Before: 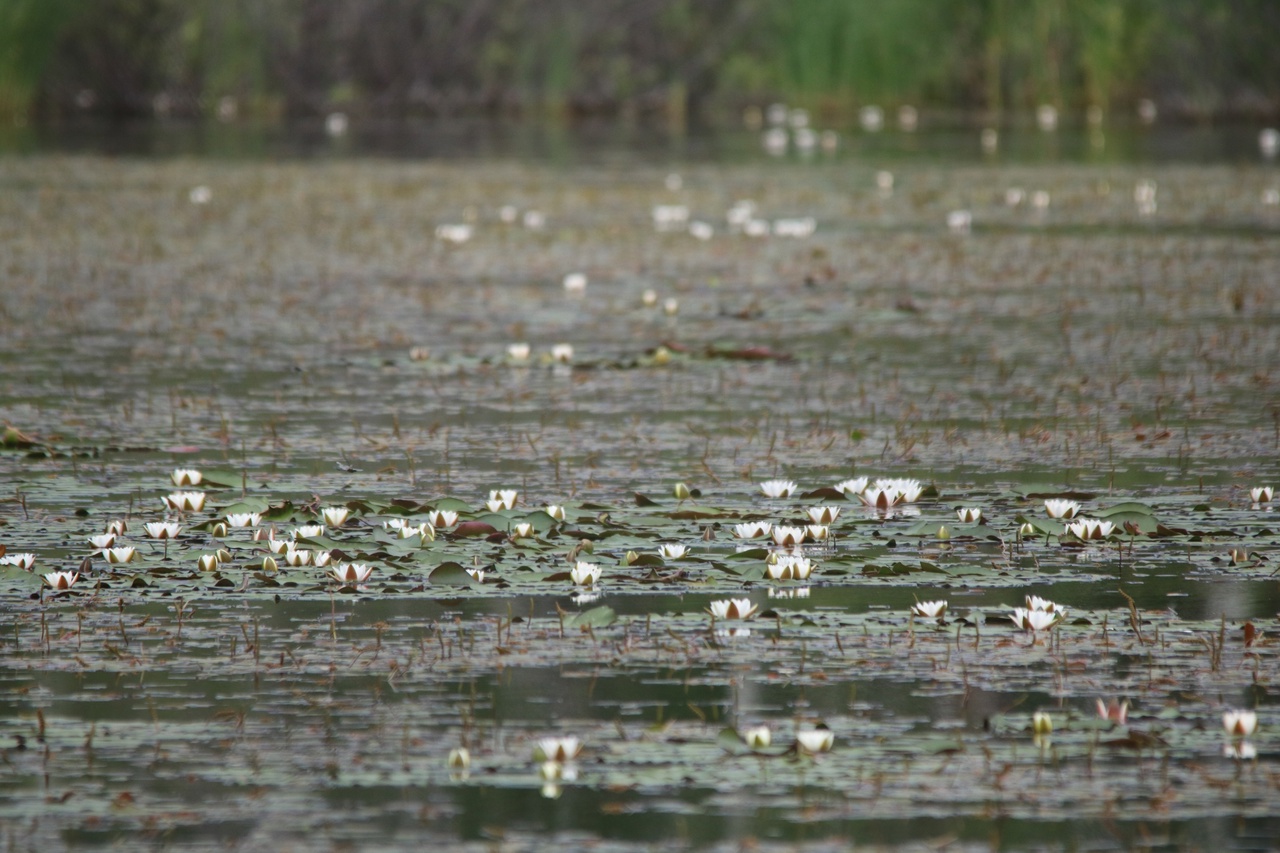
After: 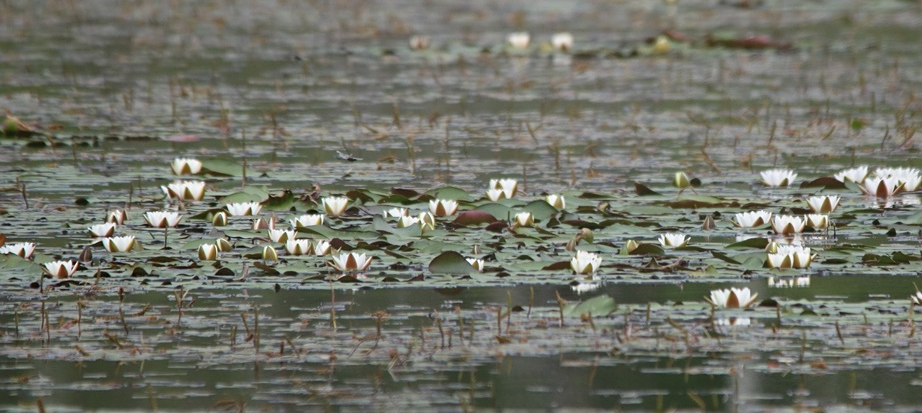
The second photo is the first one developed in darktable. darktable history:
crop: top 36.498%, right 27.964%, bottom 14.995%
sharpen: amount 0.2
